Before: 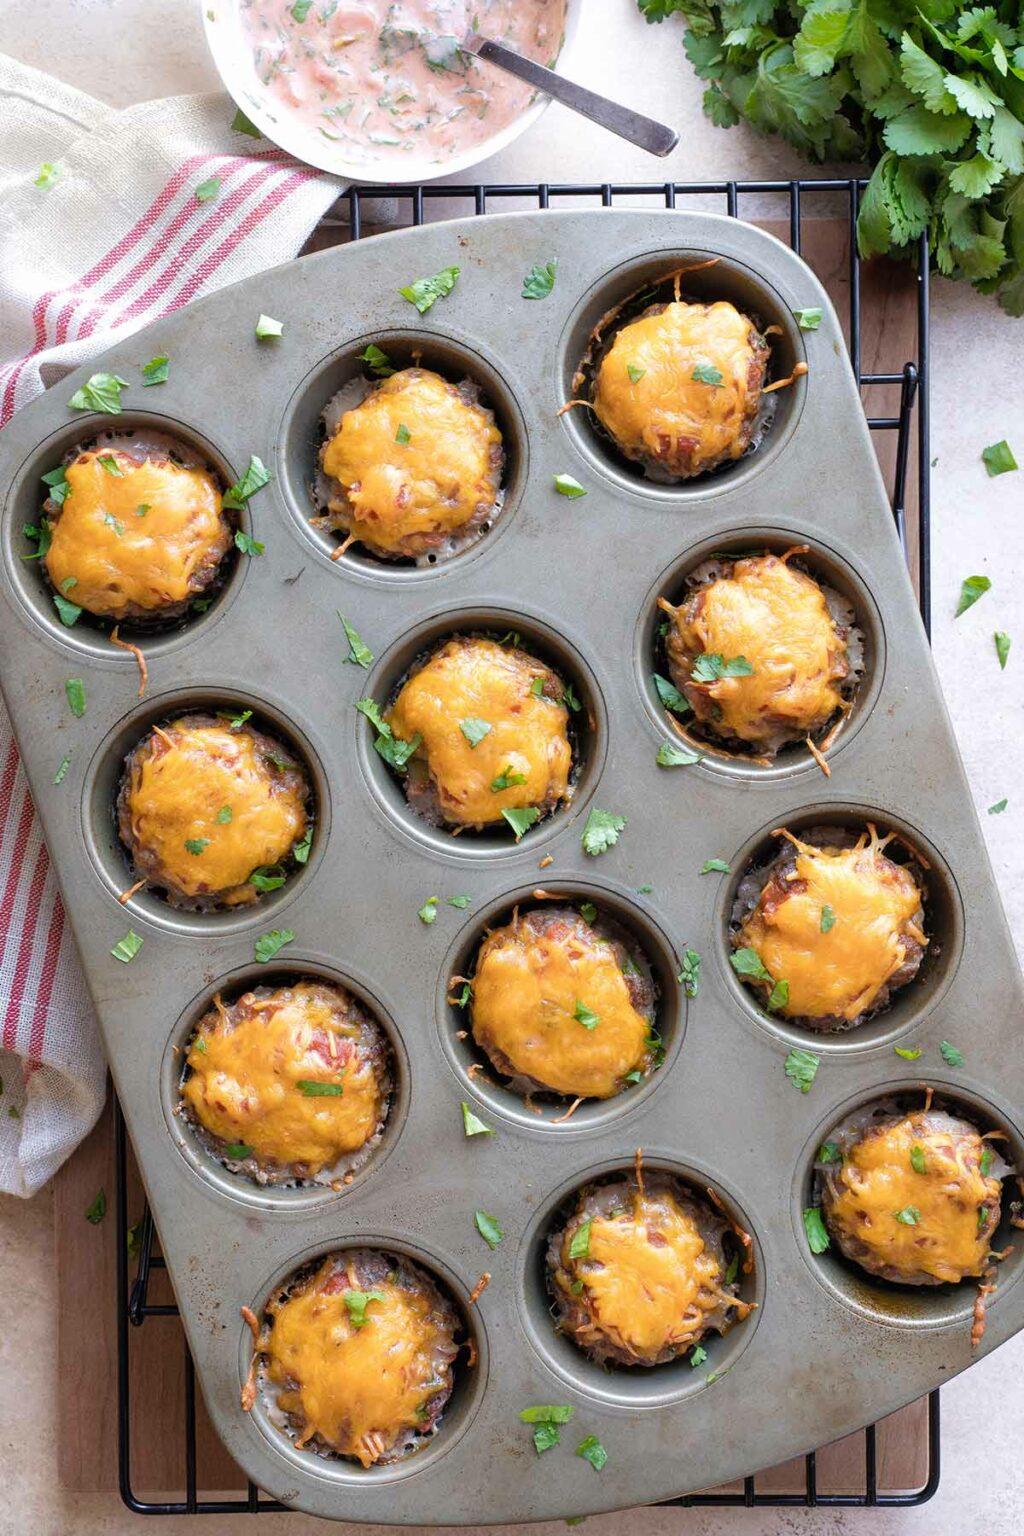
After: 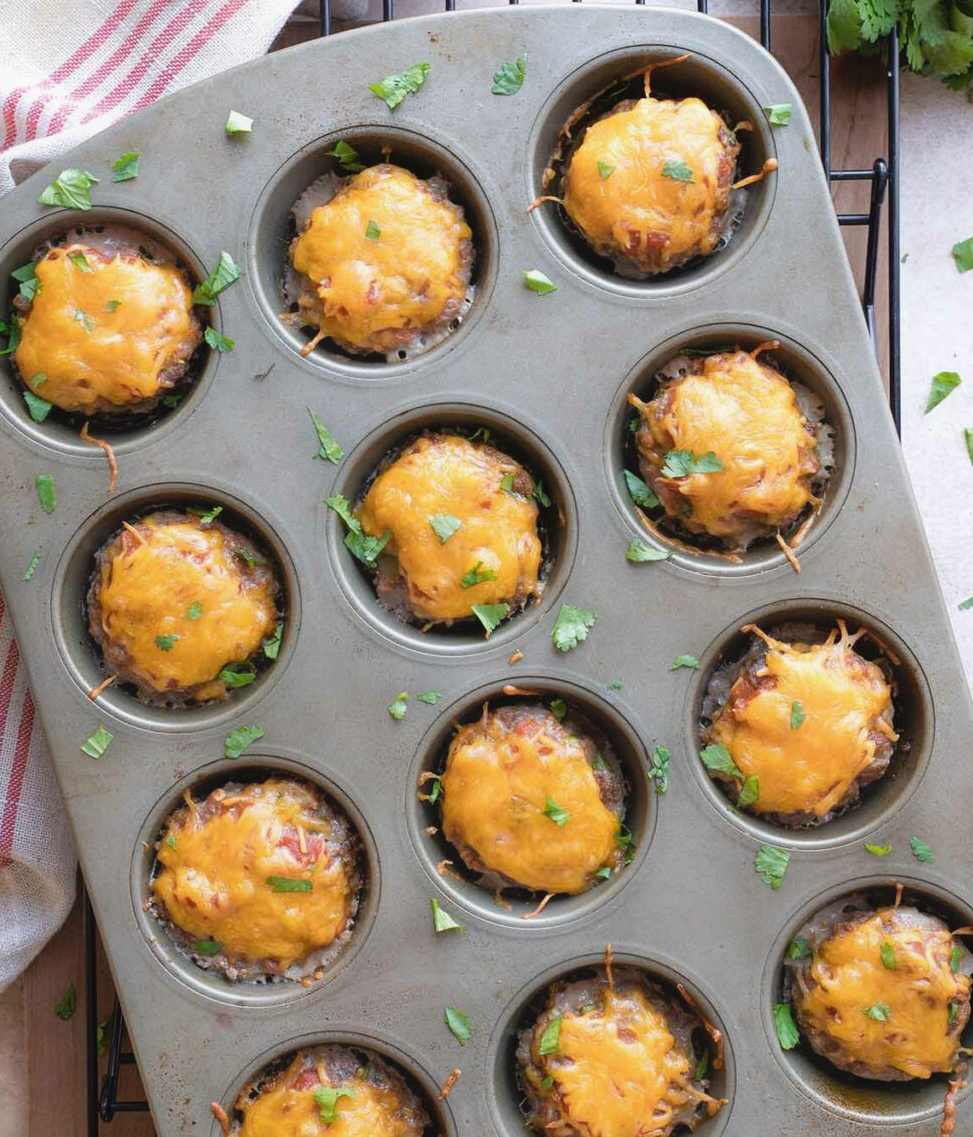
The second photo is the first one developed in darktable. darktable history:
crop and rotate: left 2.991%, top 13.302%, right 1.981%, bottom 12.636%
contrast equalizer: octaves 7, y [[0.6 ×6], [0.55 ×6], [0 ×6], [0 ×6], [0 ×6]], mix -0.3
